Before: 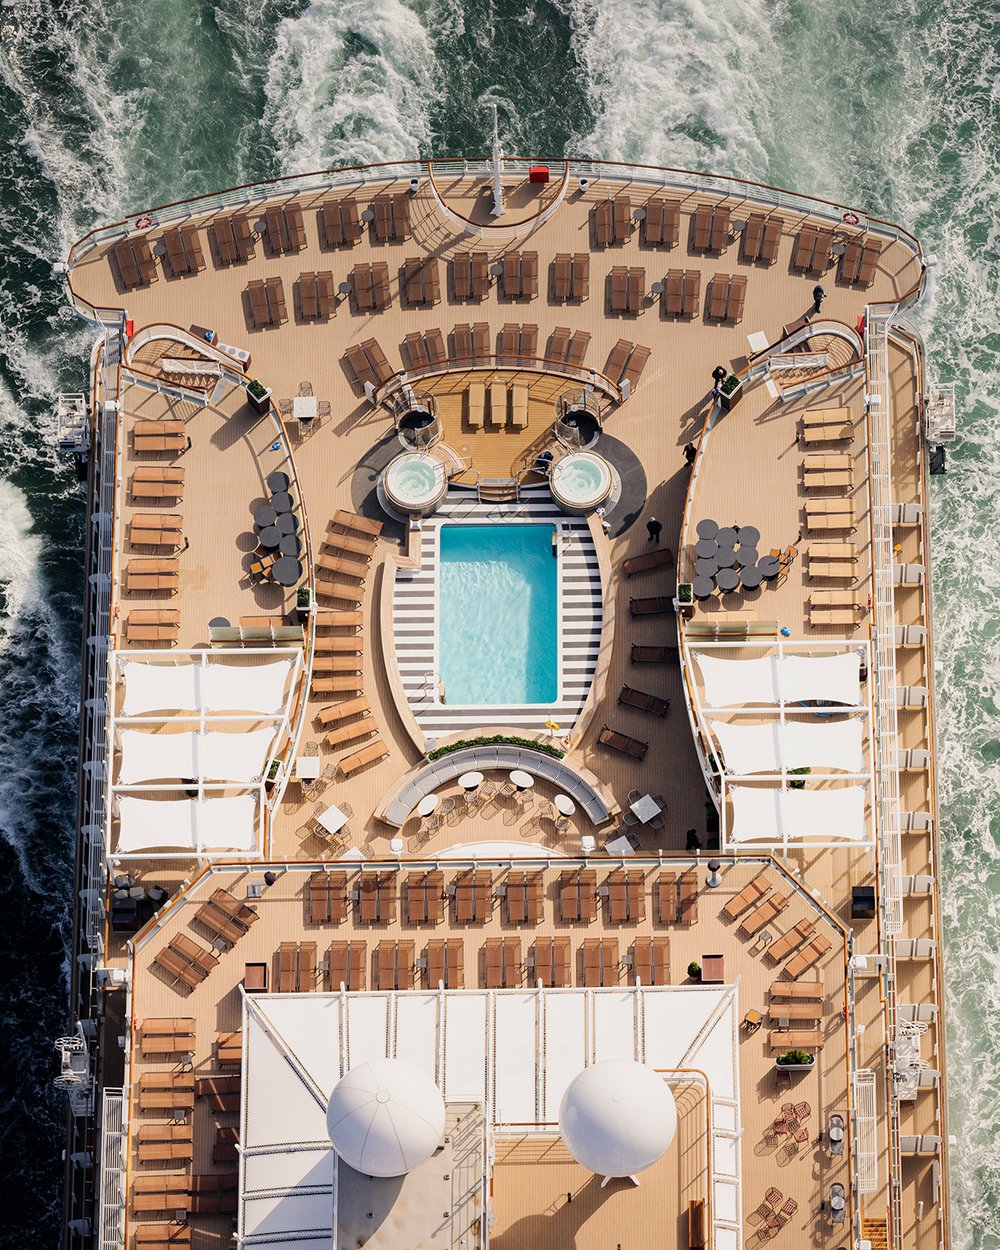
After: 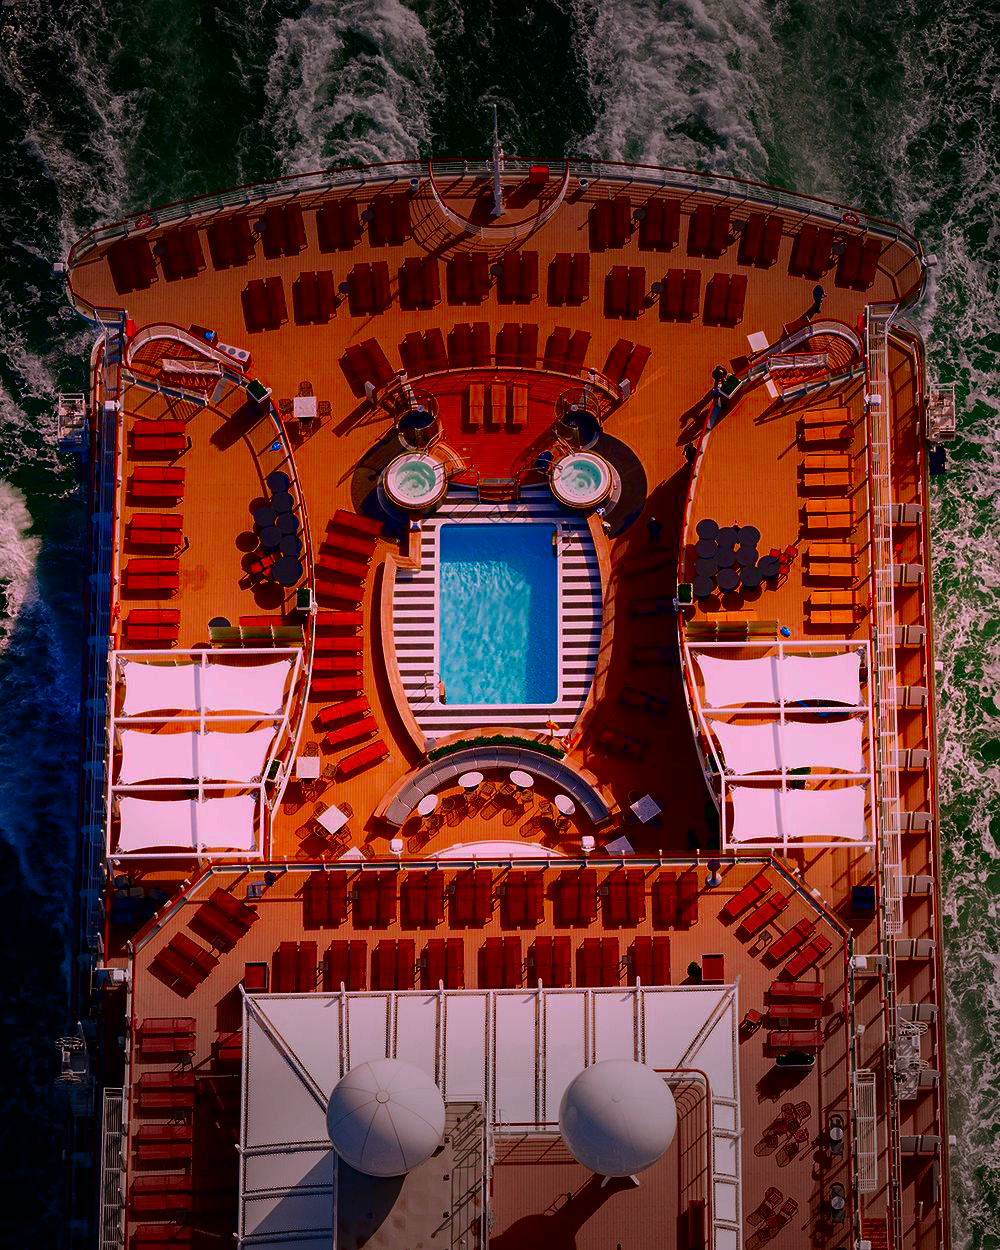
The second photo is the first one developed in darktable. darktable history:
contrast brightness saturation: brightness -0.989, saturation 0.988
vignetting: fall-off start 70.18%, center (-0.032, -0.035), width/height ratio 1.334
color correction: highlights a* 19.17, highlights b* -12.3, saturation 1.64
